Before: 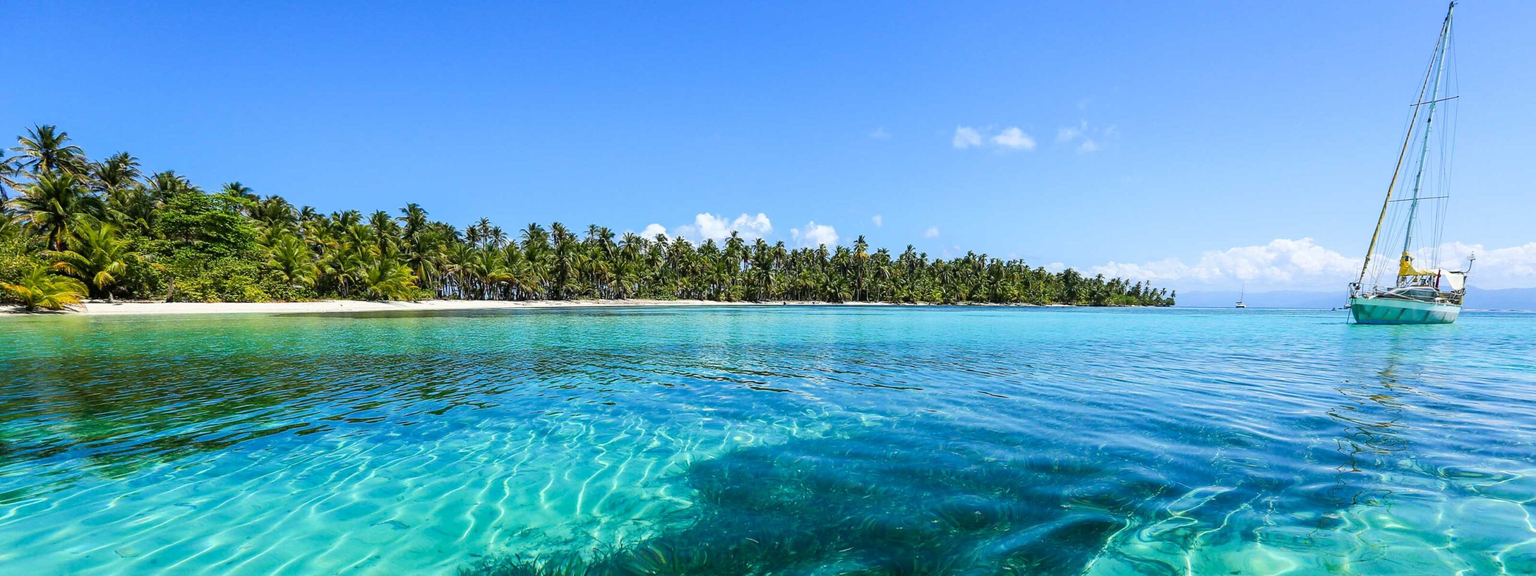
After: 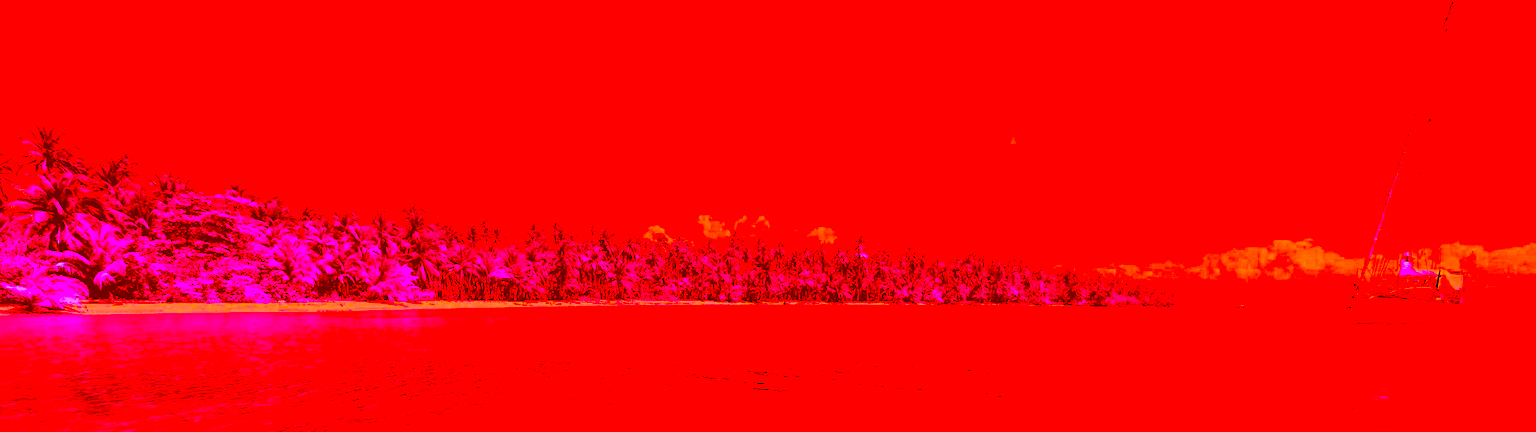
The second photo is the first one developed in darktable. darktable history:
color correction: highlights a* -39.68, highlights b* -40, shadows a* -40, shadows b* -40, saturation -3
rgb levels: levels [[0.01, 0.419, 0.839], [0, 0.5, 1], [0, 0.5, 1]]
crop: bottom 24.988%
